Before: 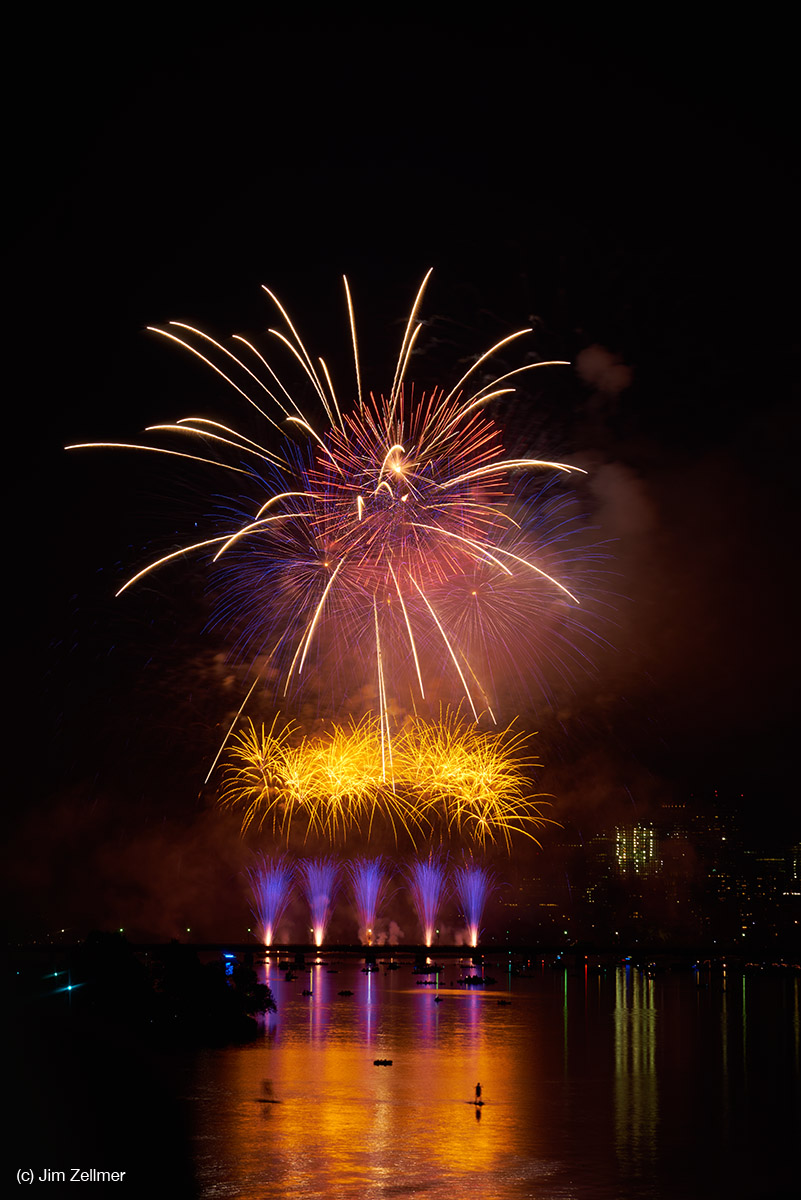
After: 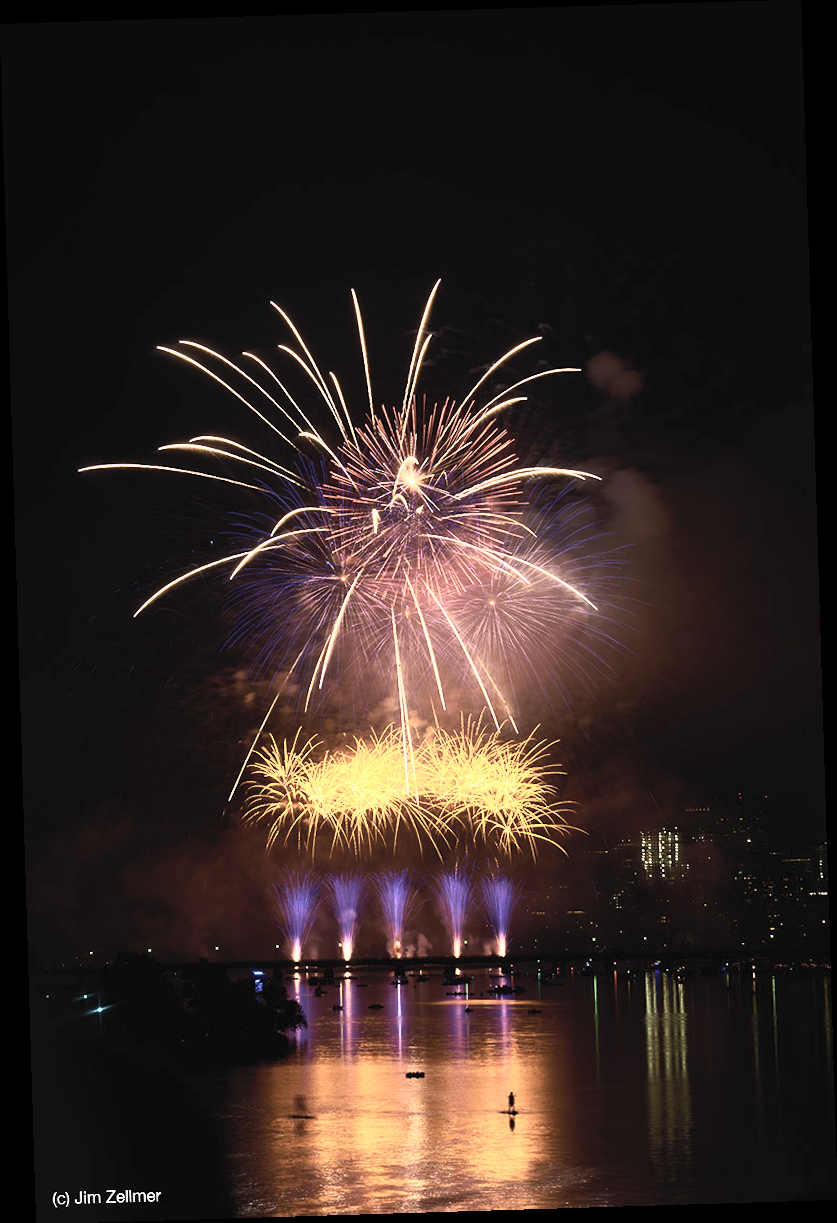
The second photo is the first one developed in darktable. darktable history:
contrast brightness saturation: contrast 0.57, brightness 0.57, saturation -0.34
rotate and perspective: rotation -1.75°, automatic cropping off
